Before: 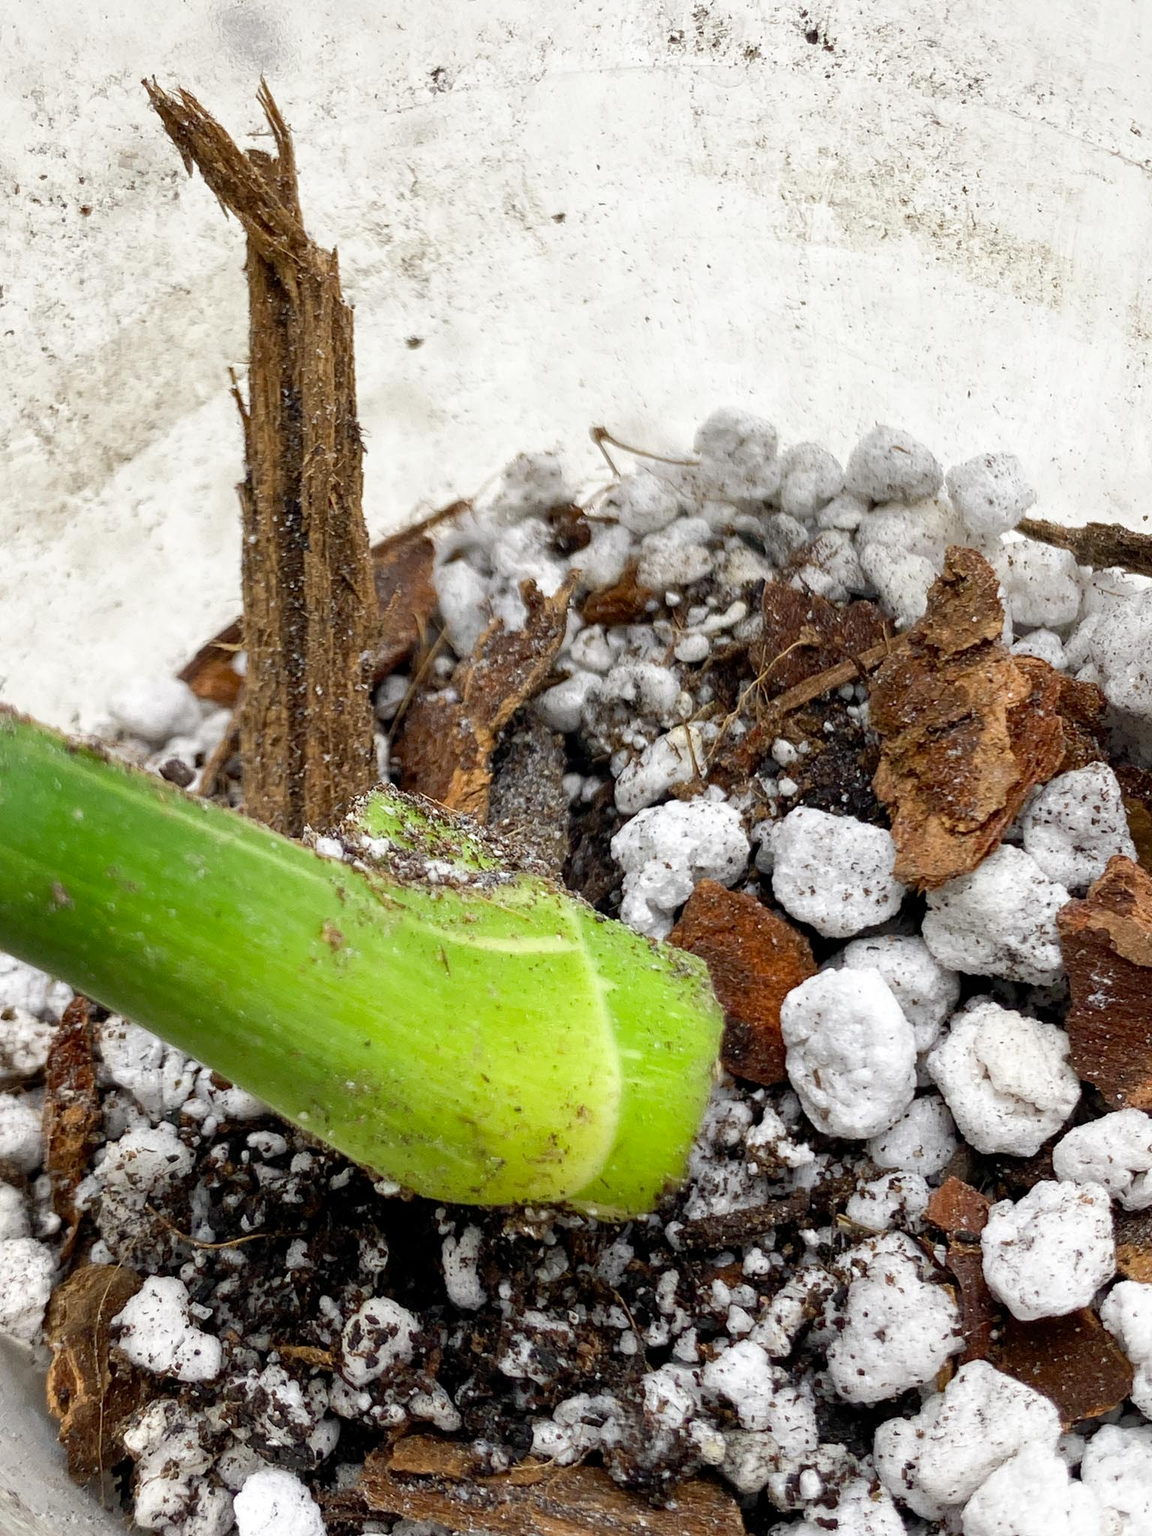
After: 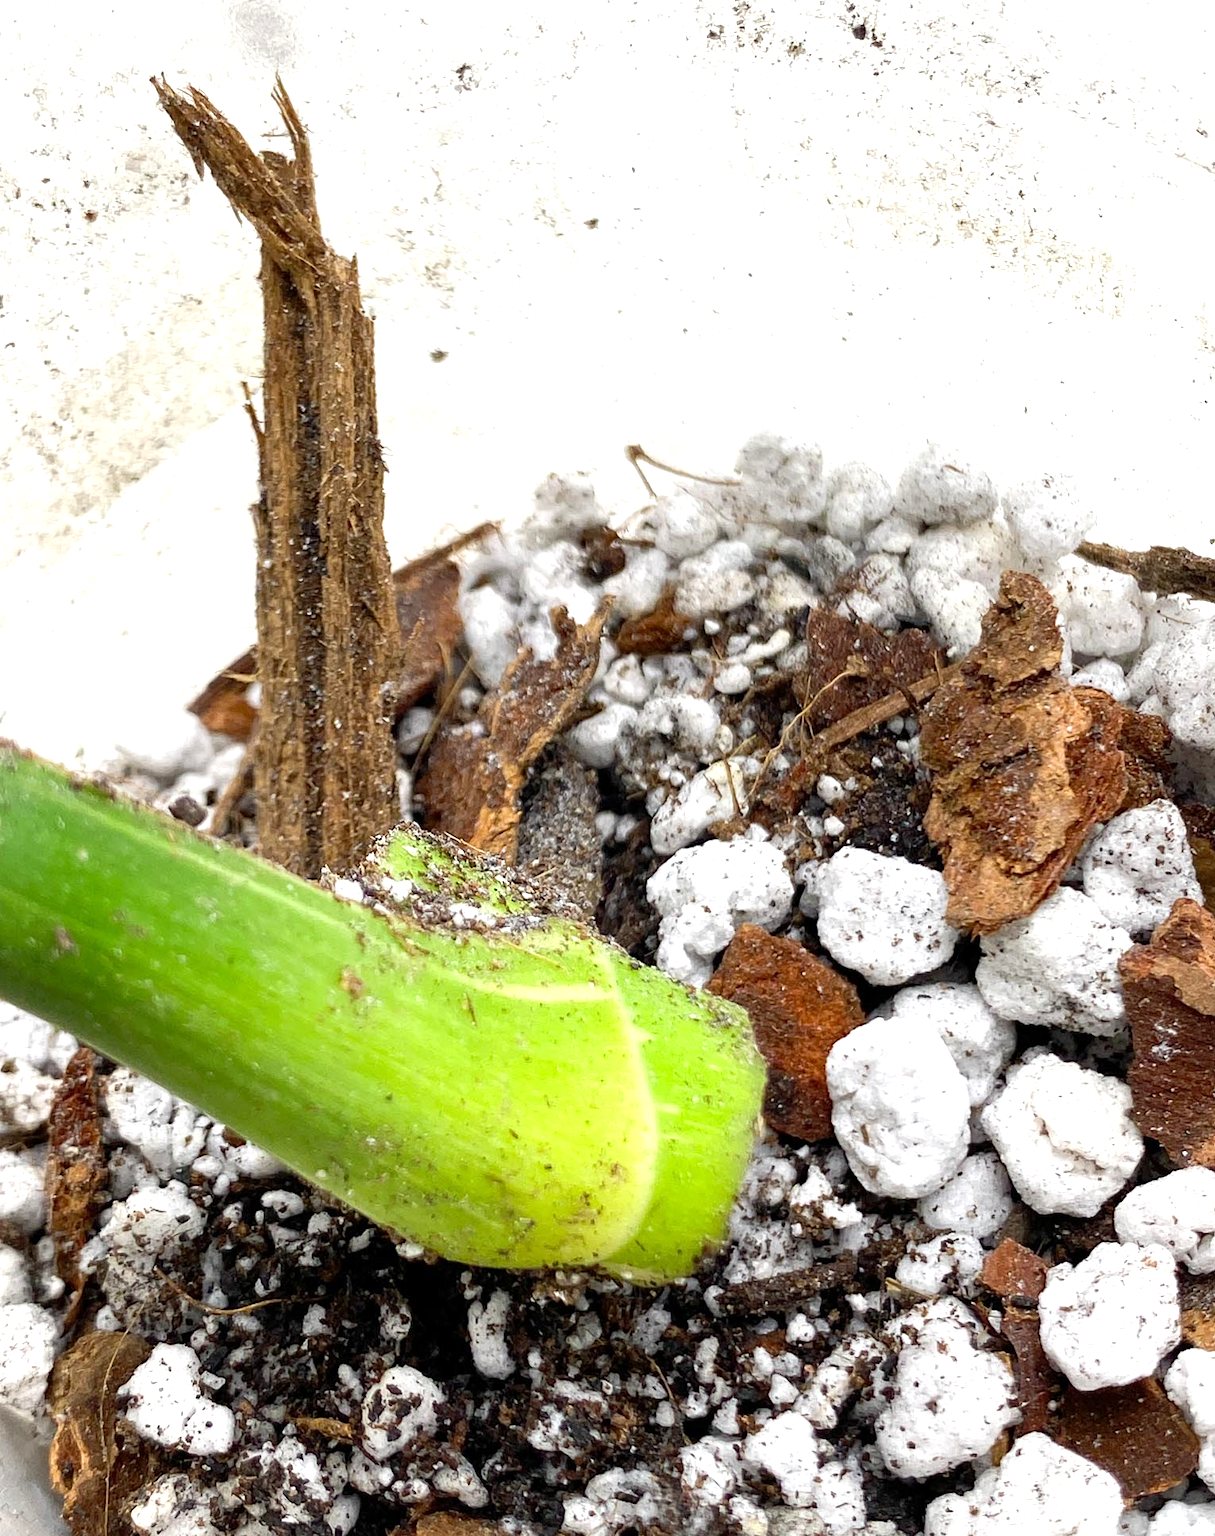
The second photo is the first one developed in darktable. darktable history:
crop: top 0.448%, right 0.264%, bottom 5.045%
exposure: exposure 0.574 EV, compensate highlight preservation false
